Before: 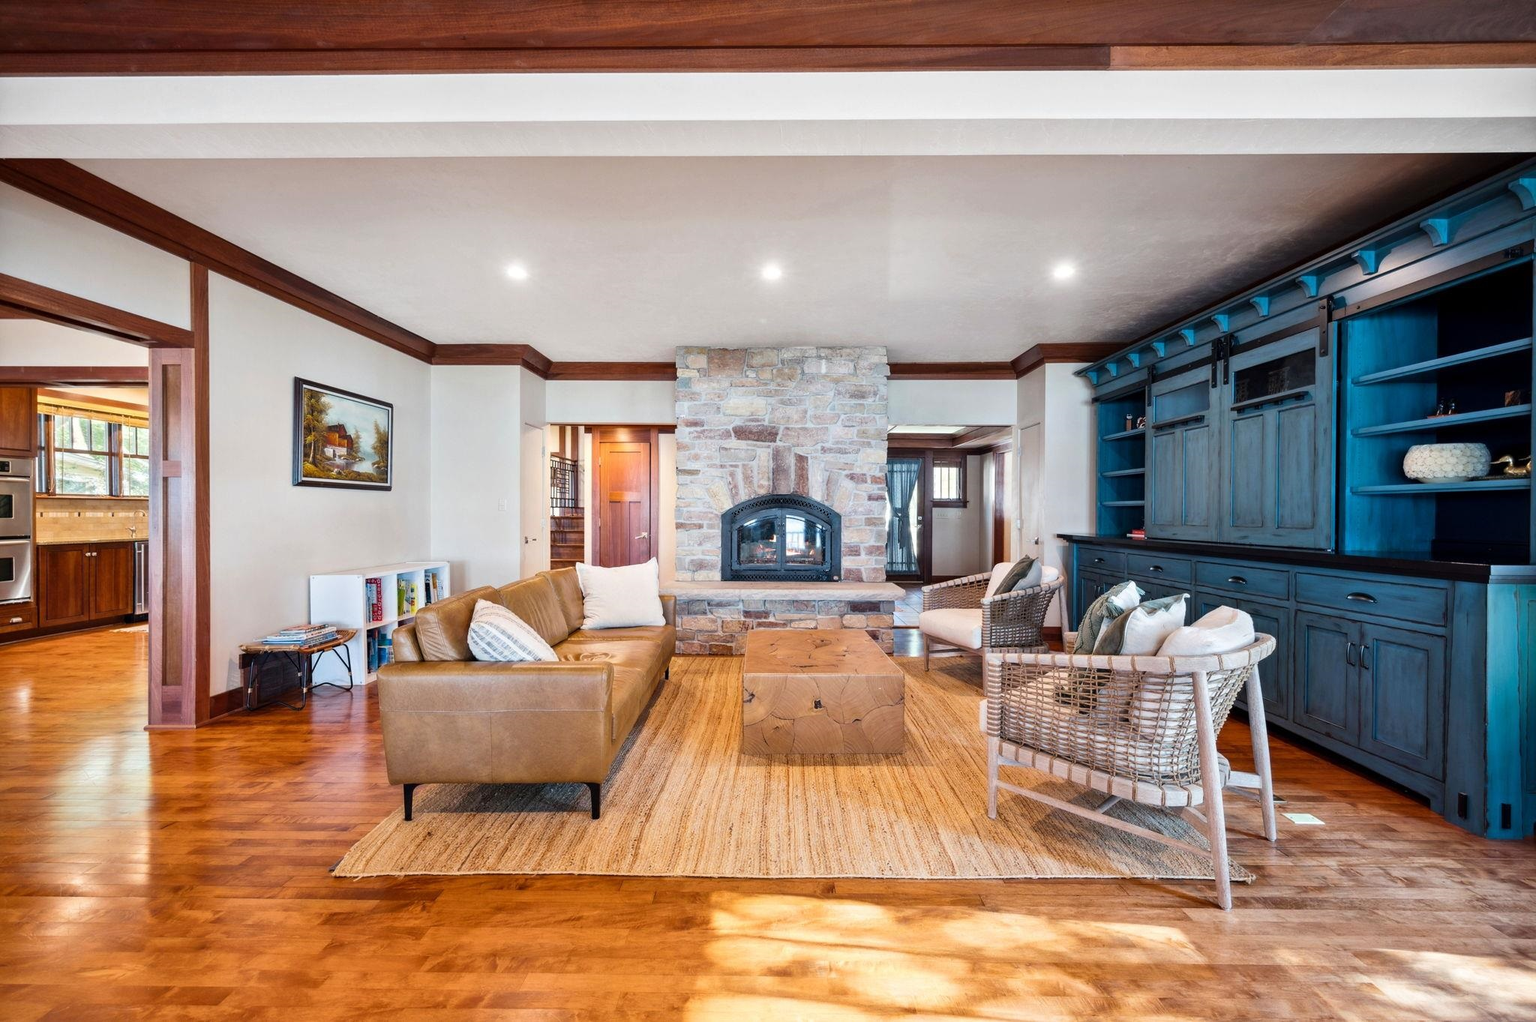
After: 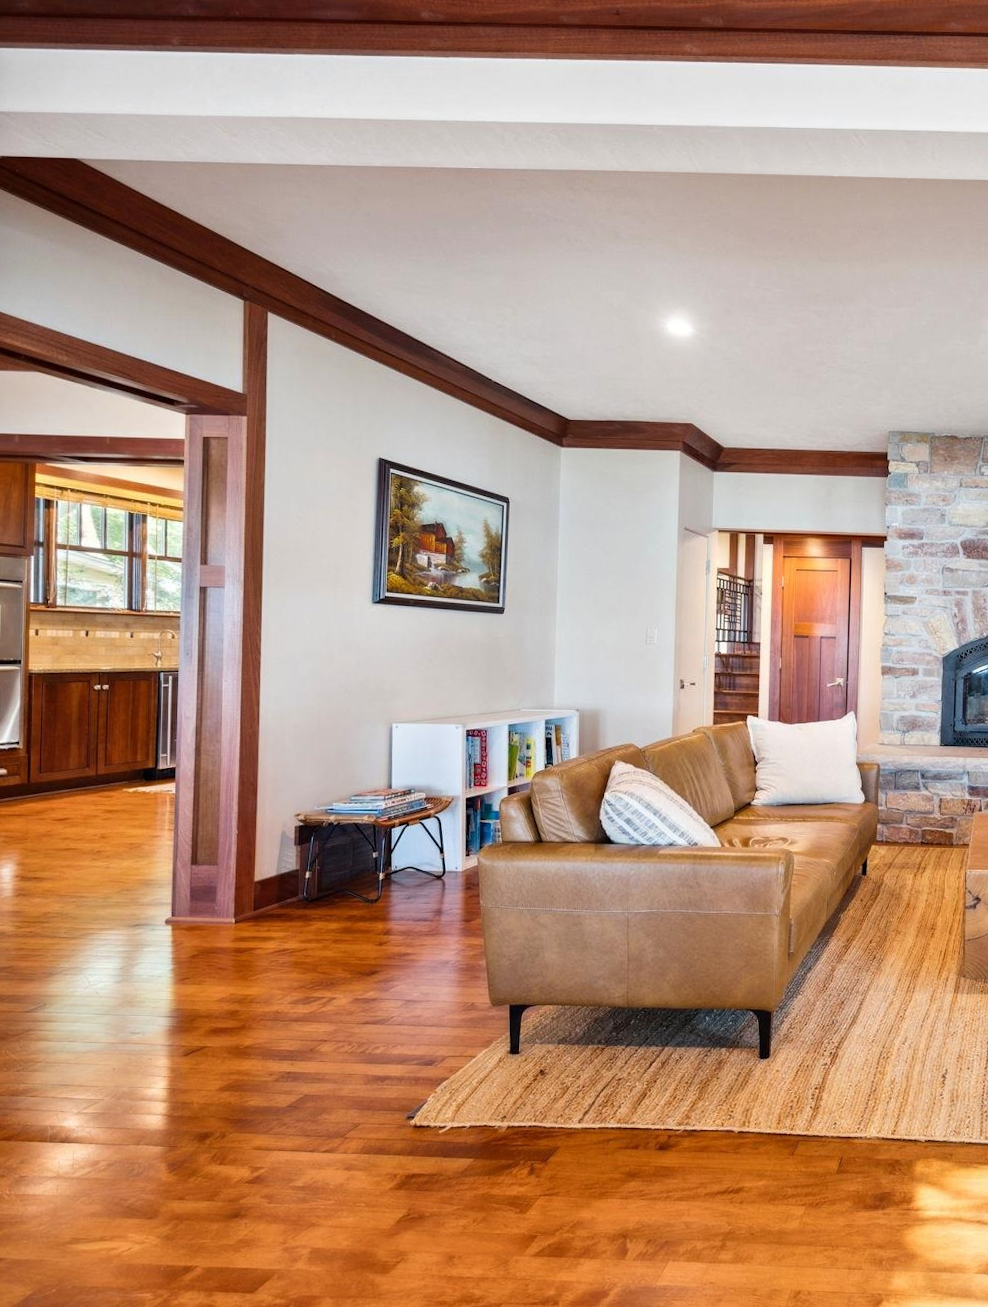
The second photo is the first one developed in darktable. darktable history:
crop and rotate: left 0%, top 0%, right 50.845%
rotate and perspective: rotation 1.57°, crop left 0.018, crop right 0.982, crop top 0.039, crop bottom 0.961
